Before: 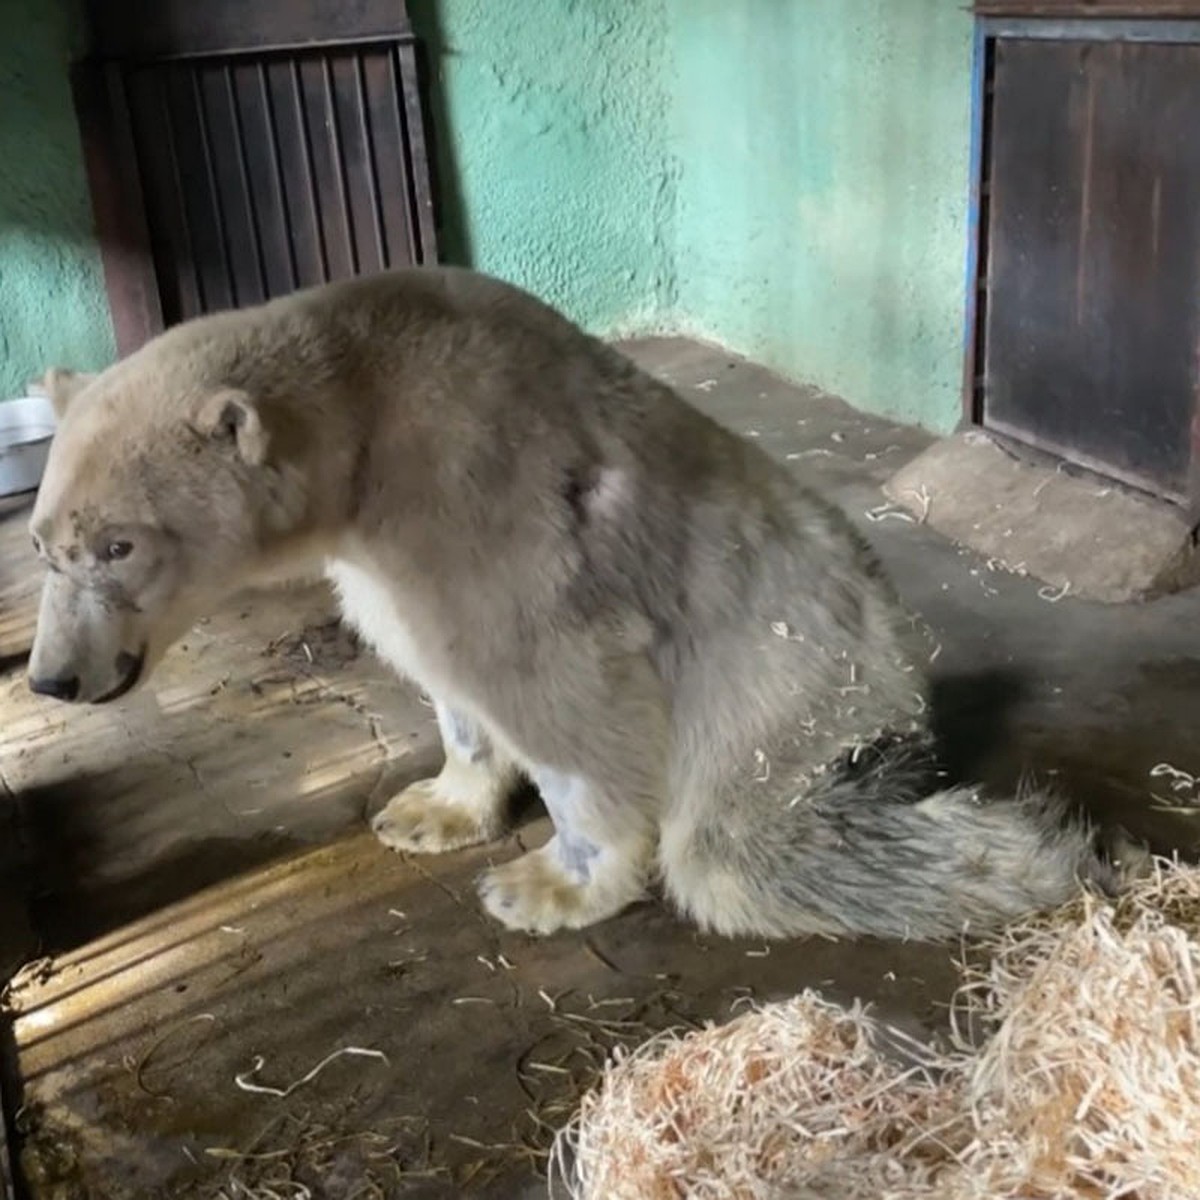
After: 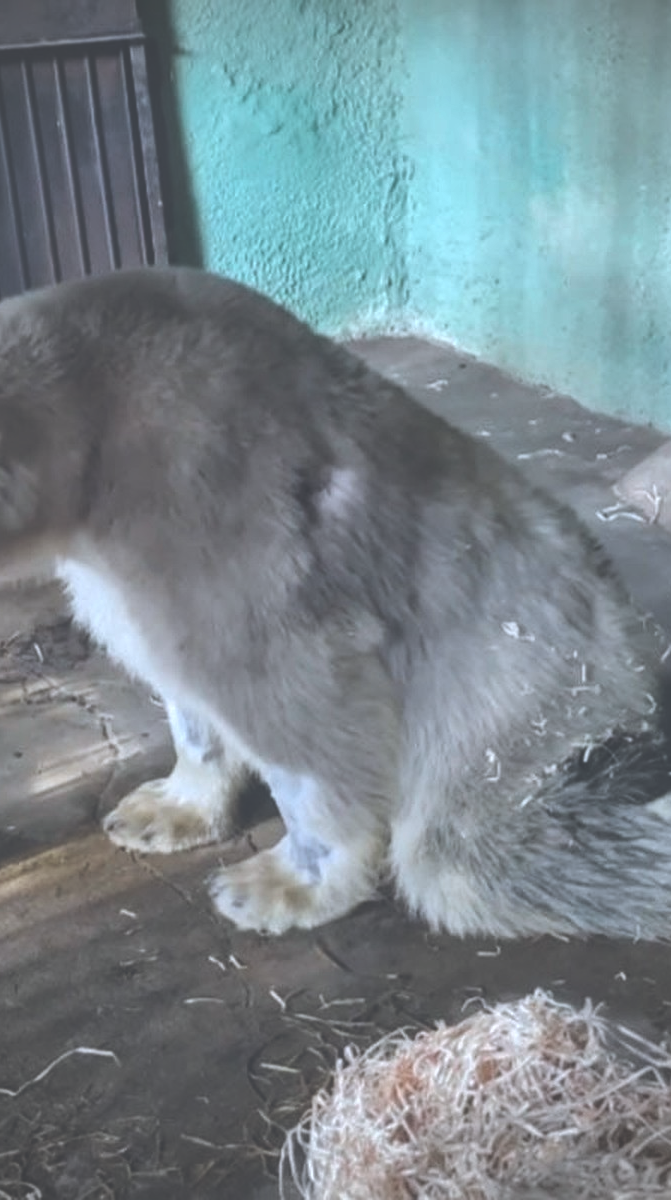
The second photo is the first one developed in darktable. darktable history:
local contrast: detail 130%
tone equalizer: edges refinement/feathering 500, mask exposure compensation -1.57 EV, preserve details no
crop and rotate: left 22.439%, right 21.628%
exposure: black level correction -0.064, exposure -0.049 EV, compensate highlight preservation false
color correction: highlights a* -2.37, highlights b* -18.11
vignetting: brightness -0.449, saturation -0.686, center (-0.032, -0.047)
shadows and highlights: on, module defaults
